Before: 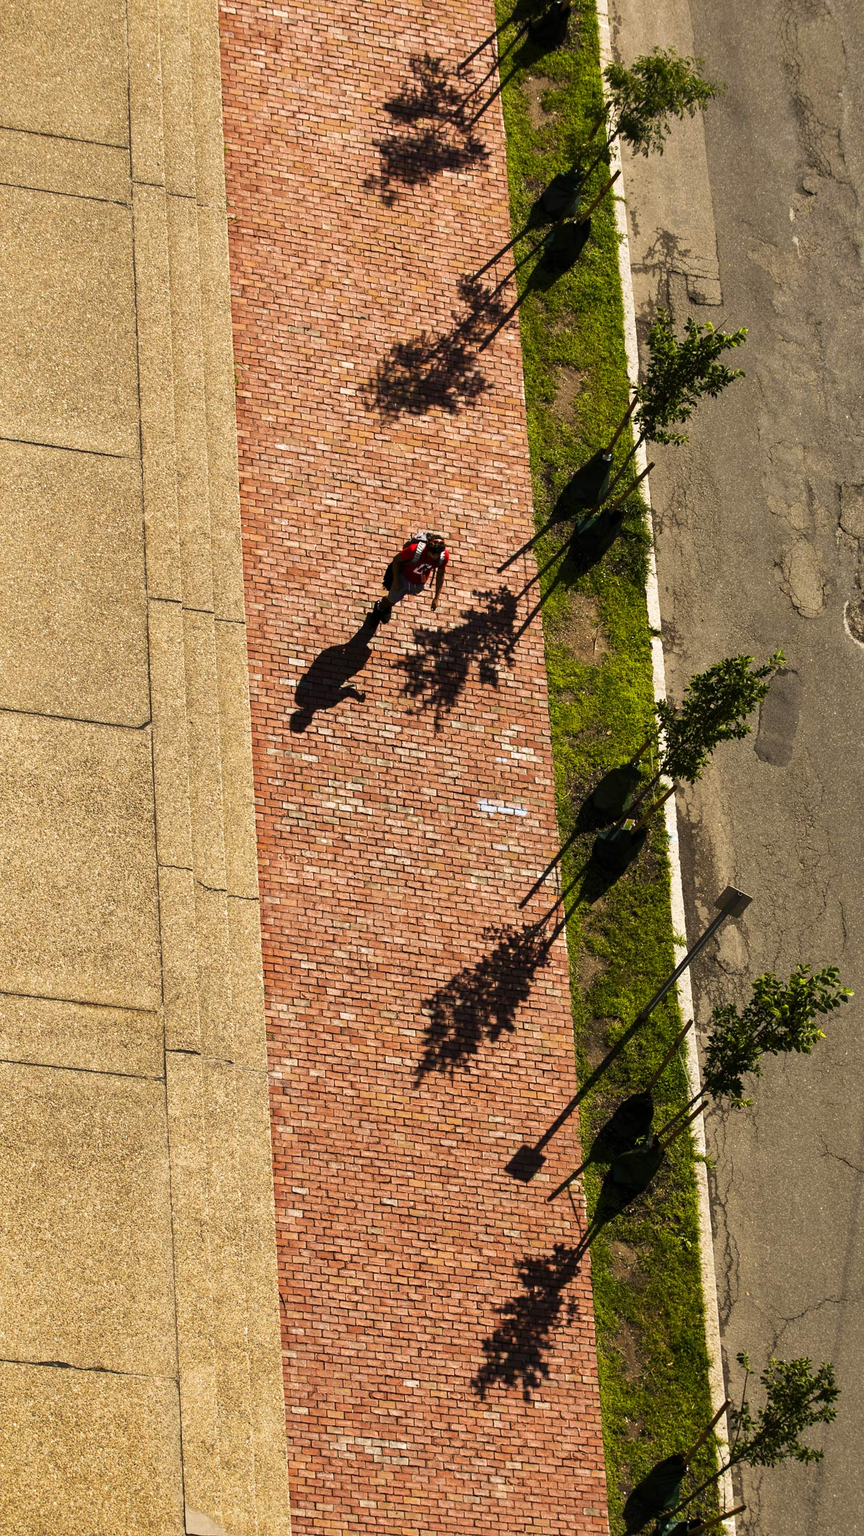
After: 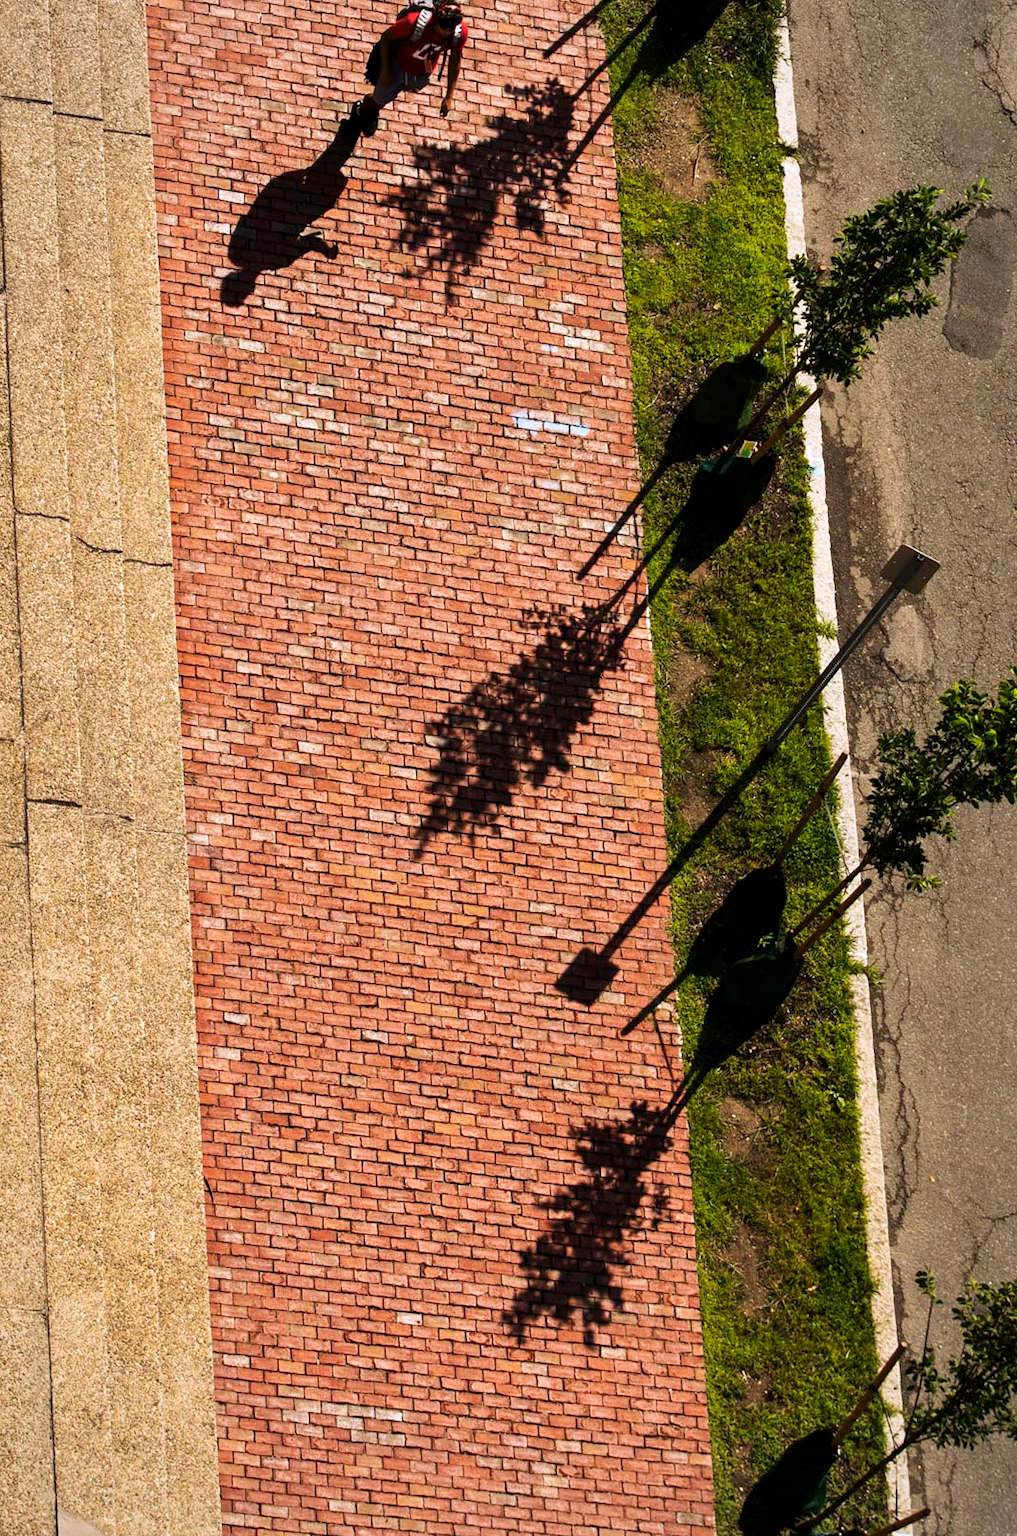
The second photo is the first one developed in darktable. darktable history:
vignetting: fall-off radius 61.23%, brightness -0.188, saturation -0.299
color calibration: illuminant as shot in camera, x 0.358, y 0.373, temperature 4628.91 K
crop and rotate: left 17.203%, top 34.907%, right 7%, bottom 0.782%
